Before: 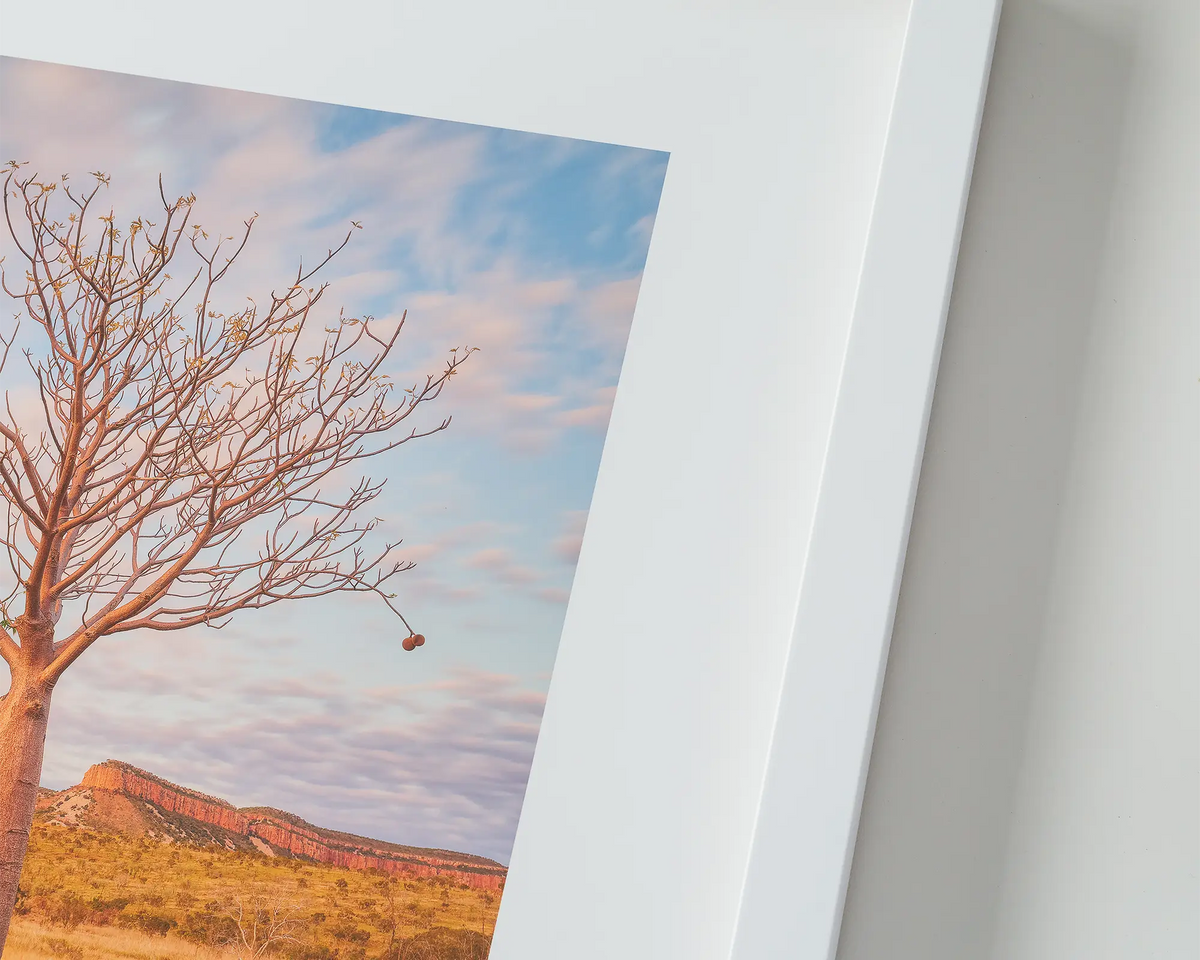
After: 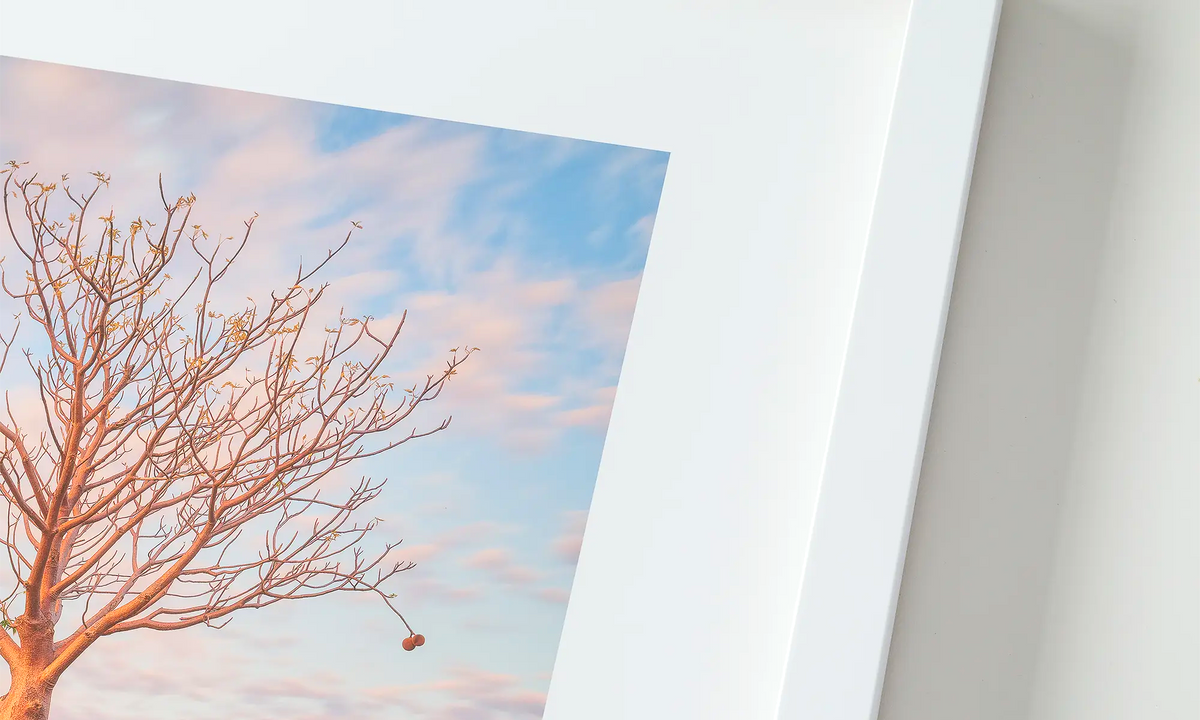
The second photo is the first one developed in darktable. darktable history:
crop: bottom 24.967%
contrast brightness saturation: contrast 0.03, brightness 0.06, saturation 0.13
exposure: exposure 0.2 EV, compensate highlight preservation false
